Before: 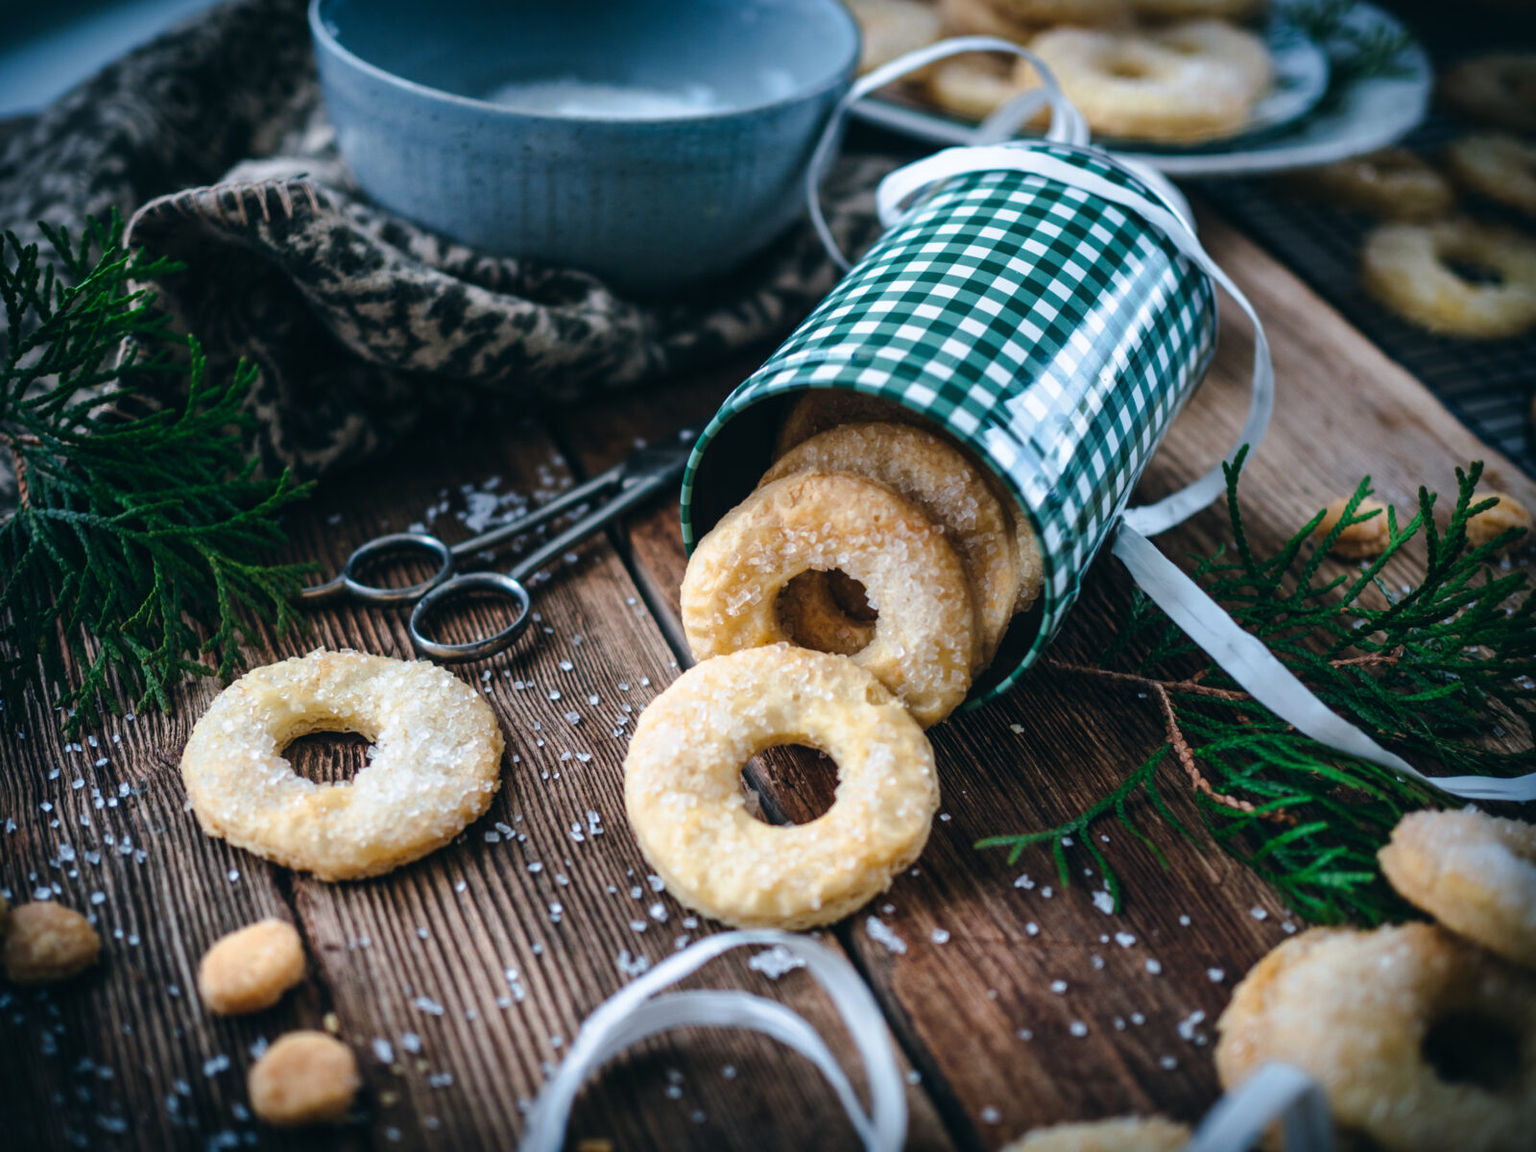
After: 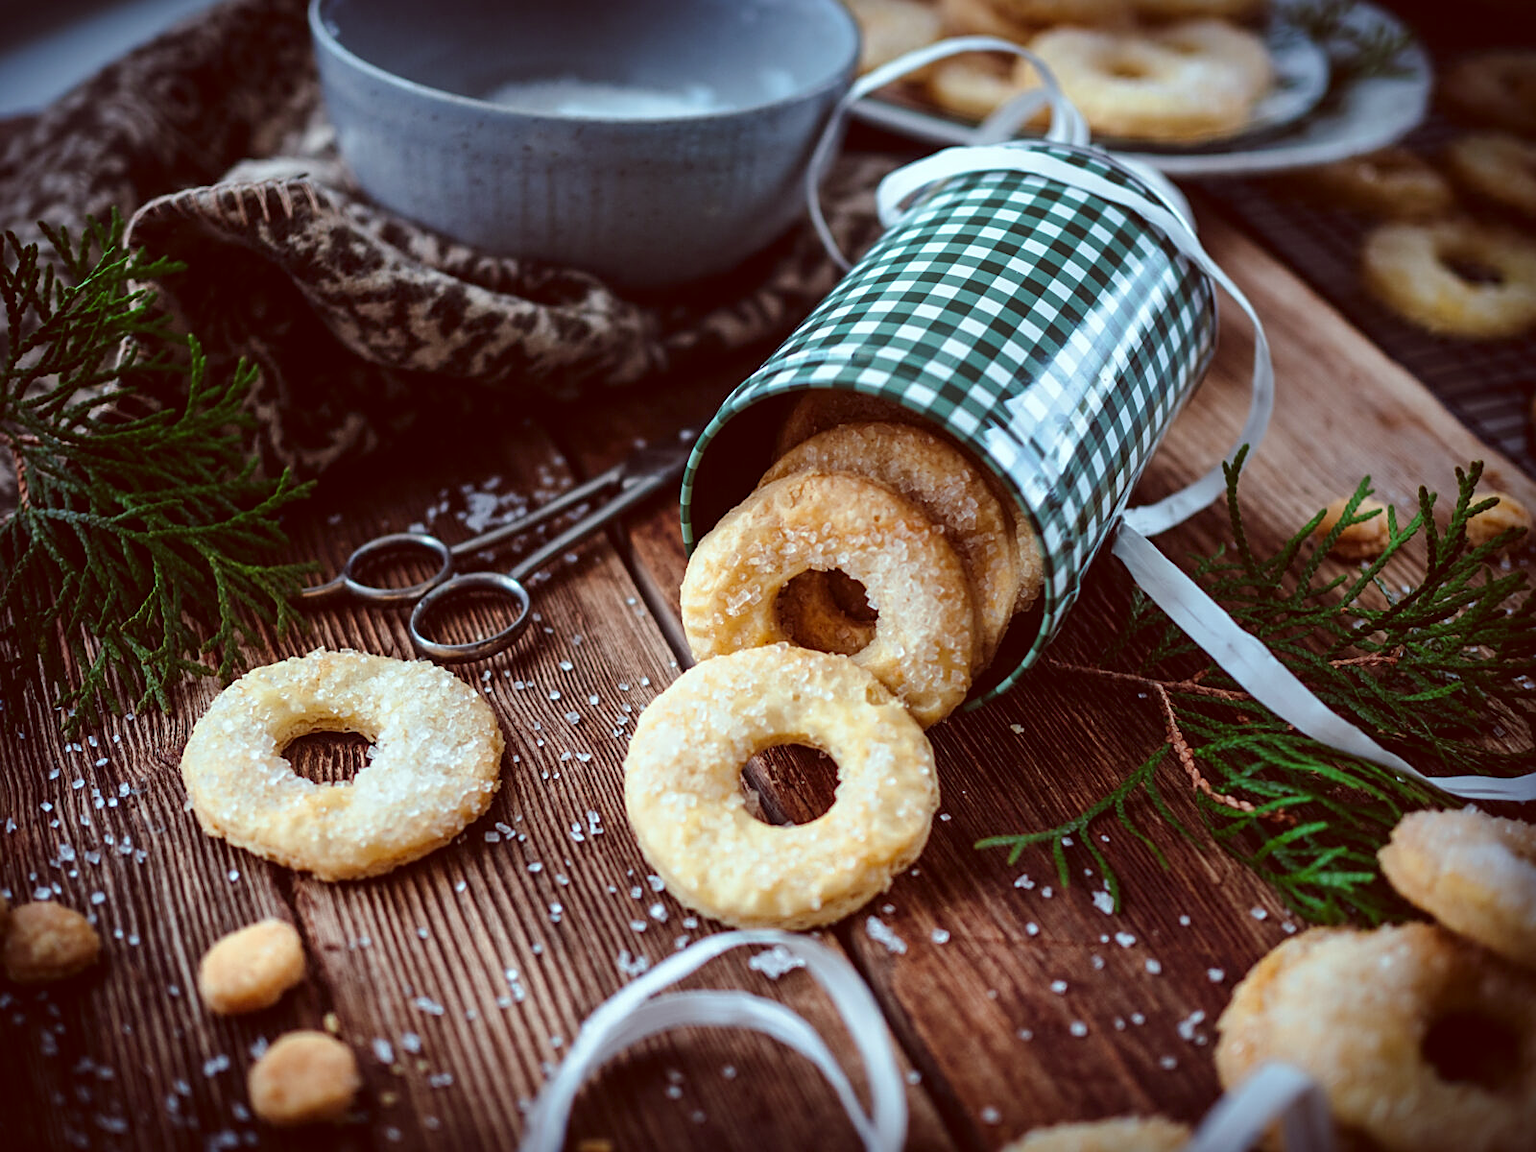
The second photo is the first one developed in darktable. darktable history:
color correction: highlights a* -7.23, highlights b* -0.161, shadows a* 20.08, shadows b* 11.73
tone equalizer: on, module defaults
sharpen: on, module defaults
